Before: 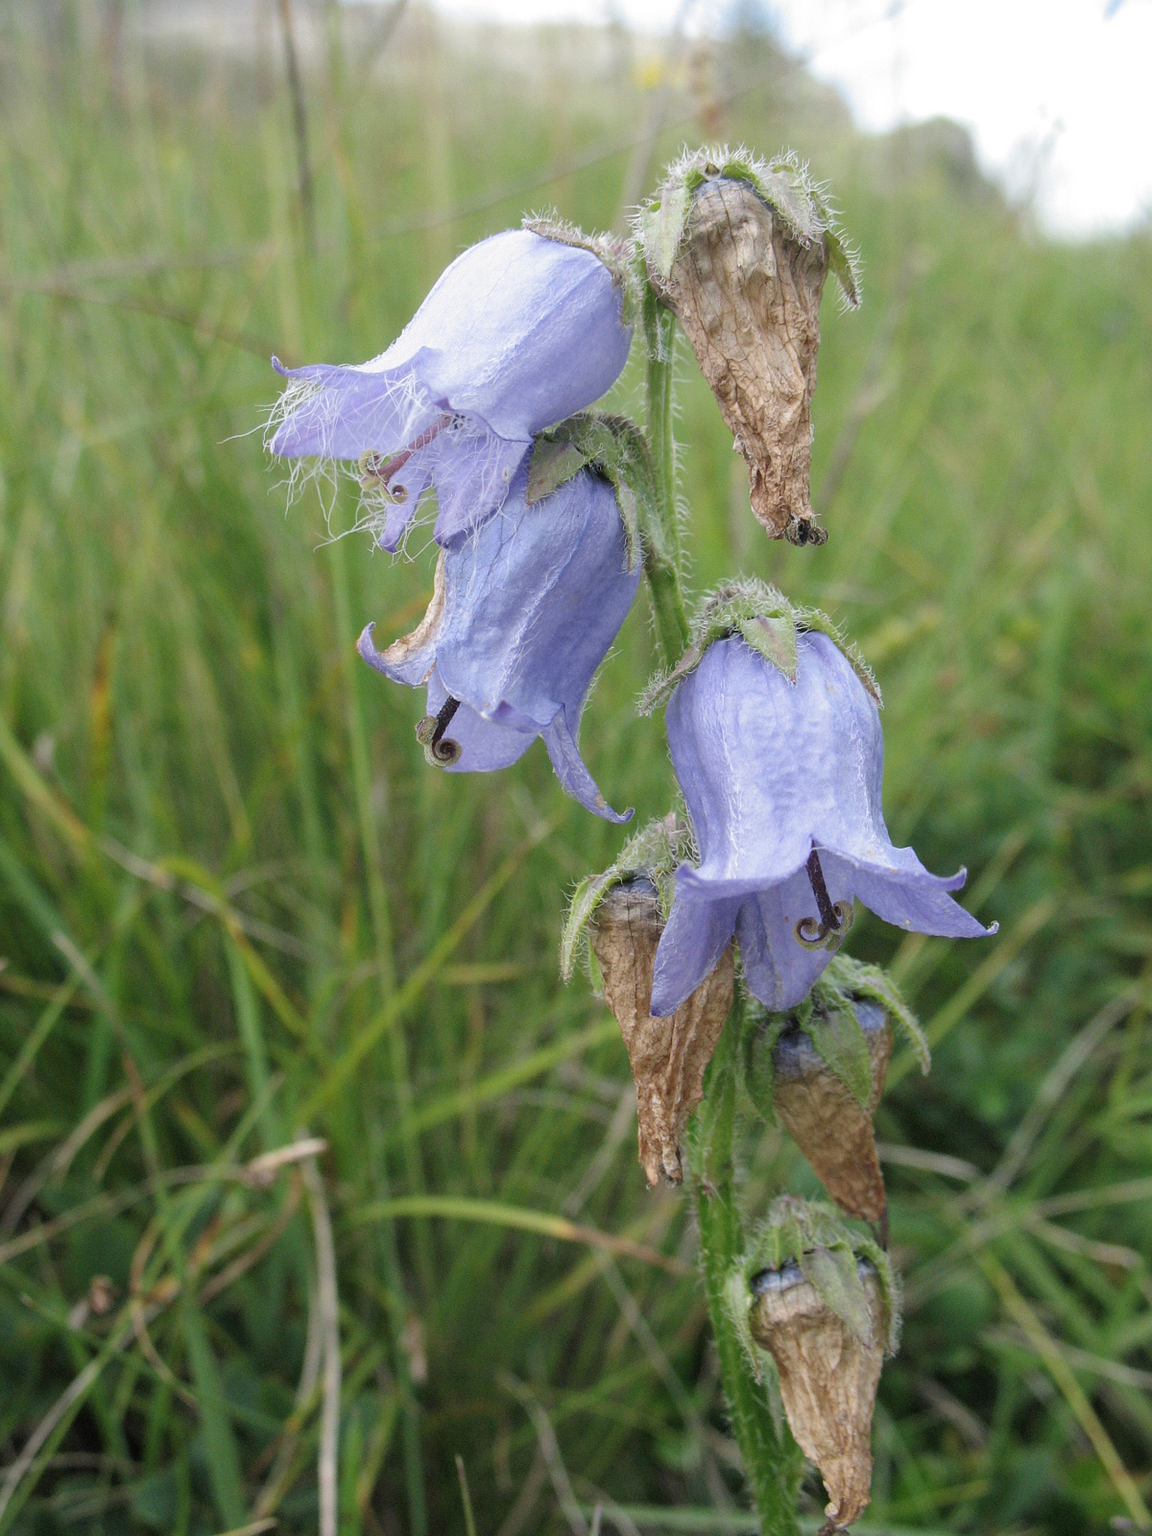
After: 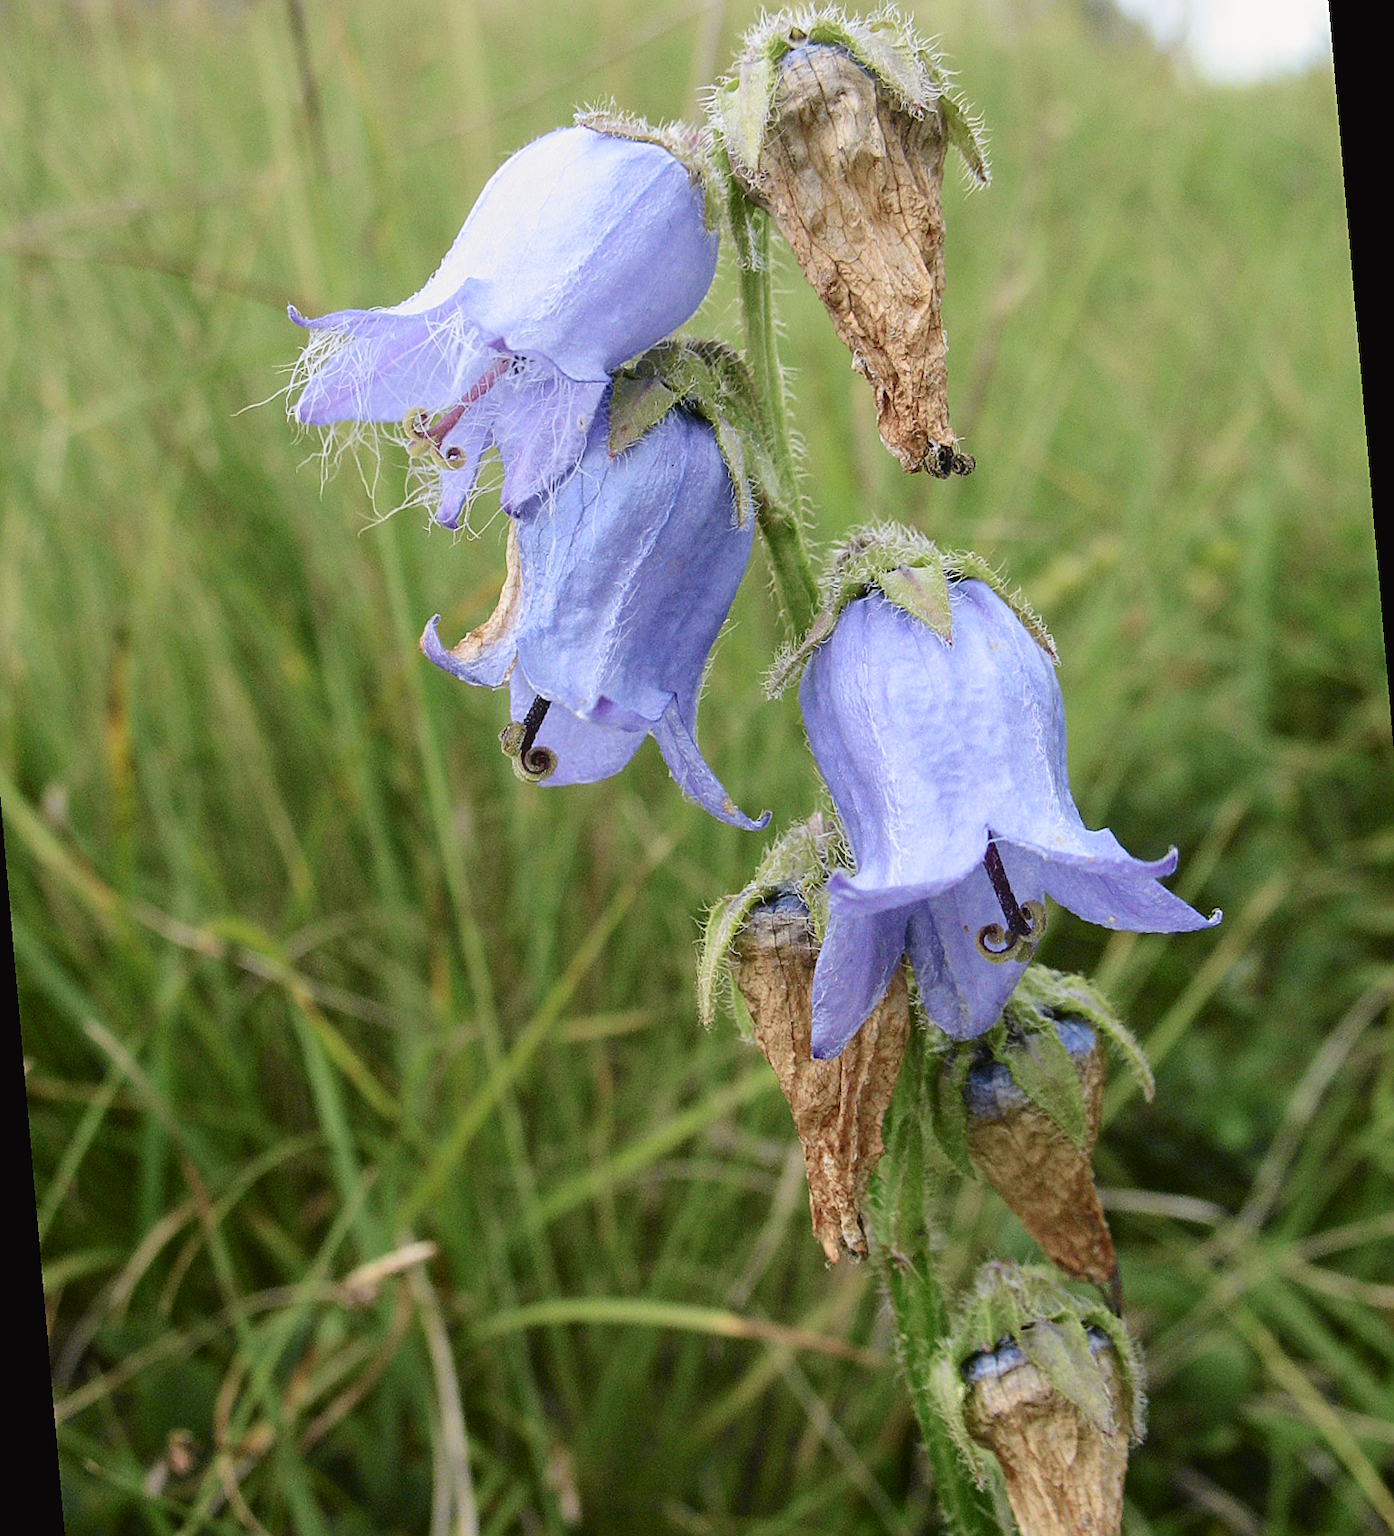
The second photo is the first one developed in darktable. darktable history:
sharpen: on, module defaults
tone curve: curves: ch0 [(0, 0.021) (0.049, 0.044) (0.158, 0.113) (0.351, 0.331) (0.485, 0.505) (0.656, 0.696) (0.868, 0.887) (1, 0.969)]; ch1 [(0, 0) (0.322, 0.328) (0.434, 0.438) (0.473, 0.477) (0.502, 0.503) (0.522, 0.526) (0.564, 0.591) (0.602, 0.632) (0.677, 0.701) (0.859, 0.885) (1, 1)]; ch2 [(0, 0) (0.33, 0.301) (0.452, 0.434) (0.502, 0.505) (0.535, 0.554) (0.565, 0.598) (0.618, 0.629) (1, 1)], color space Lab, independent channels, preserve colors none
rotate and perspective: rotation -5°, crop left 0.05, crop right 0.952, crop top 0.11, crop bottom 0.89
